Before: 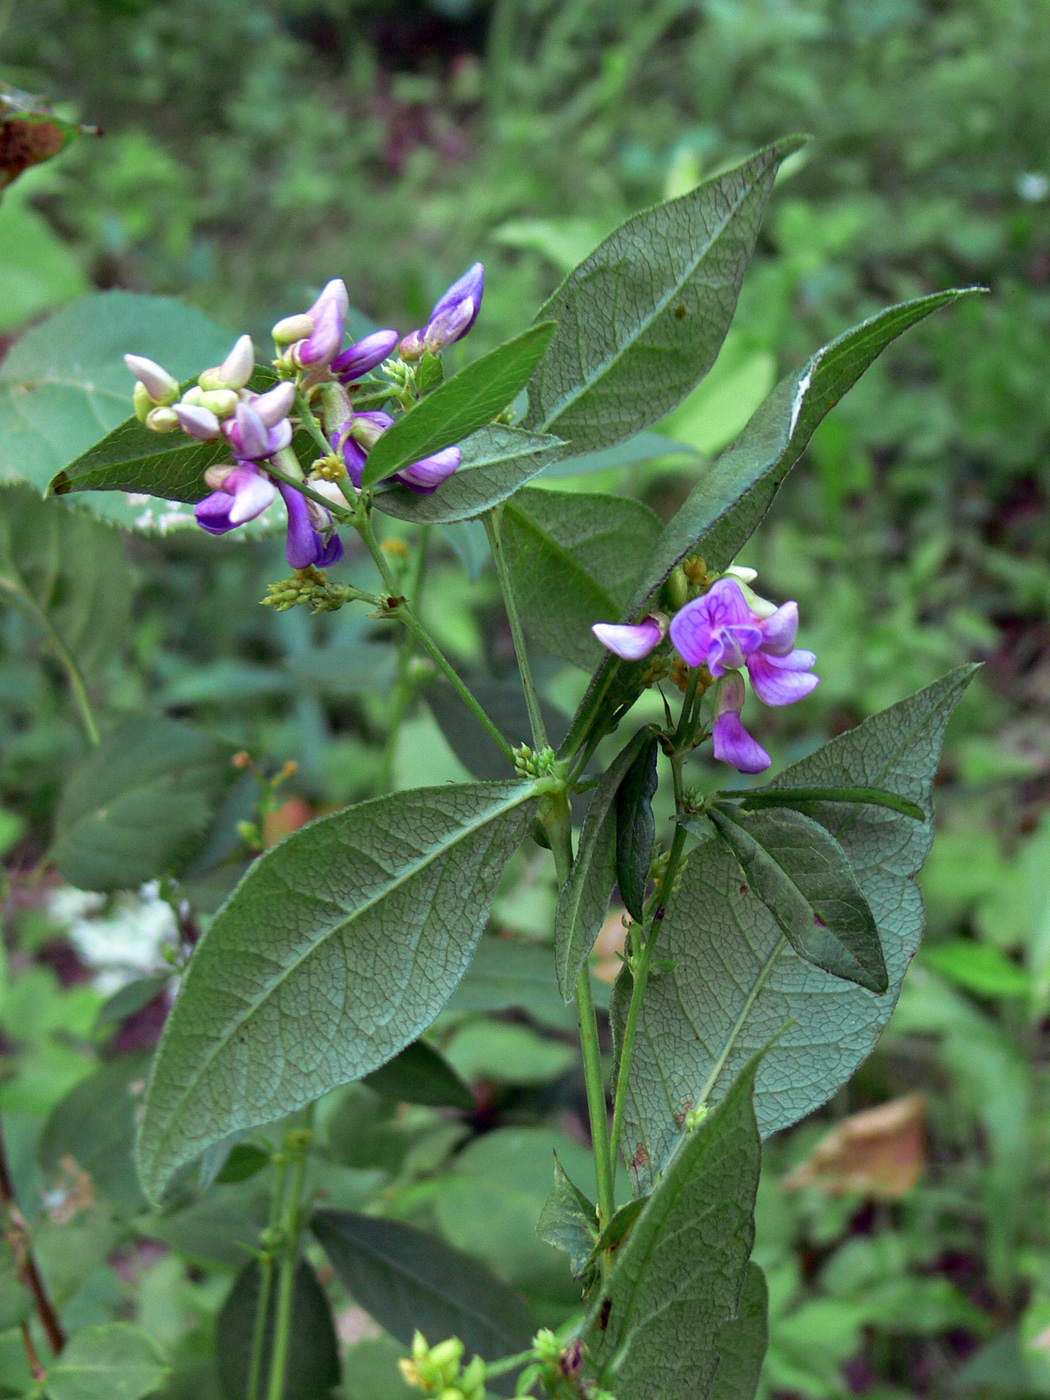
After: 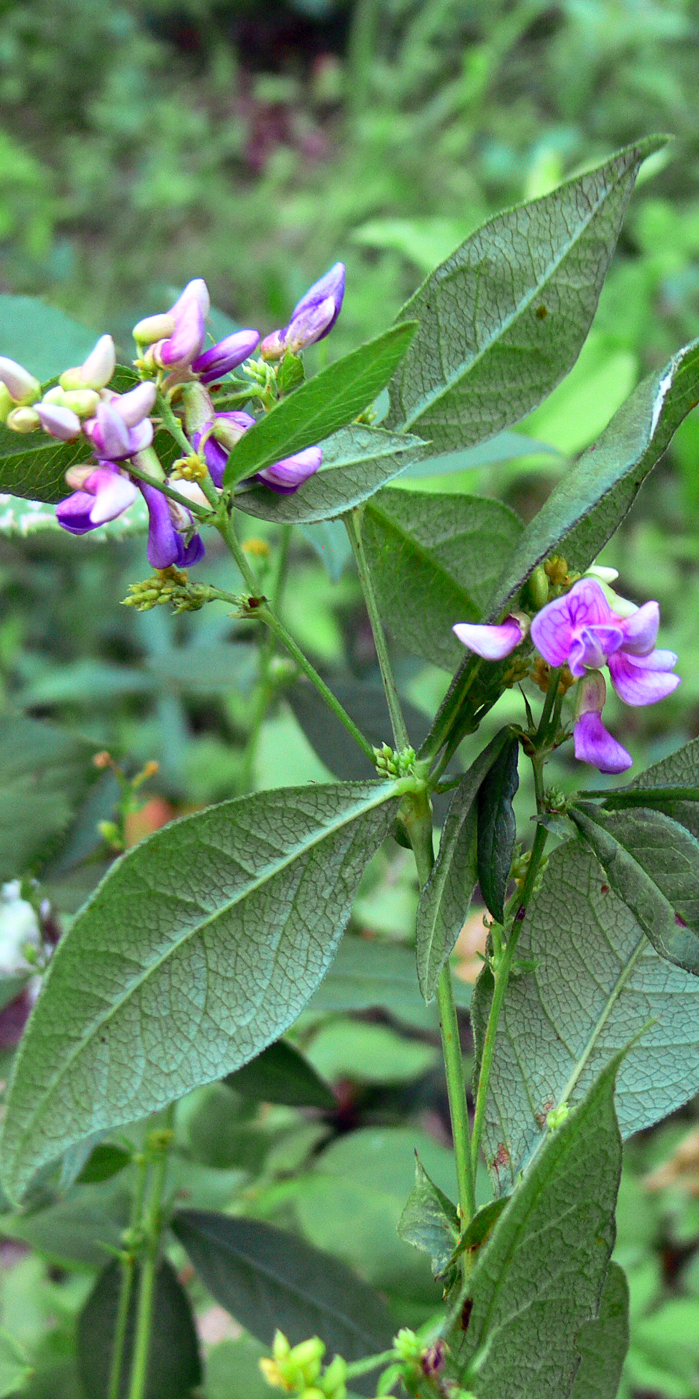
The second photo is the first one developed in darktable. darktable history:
crop and rotate: left 13.342%, right 19.991%
contrast brightness saturation: contrast 0.2, brightness 0.16, saturation 0.22
